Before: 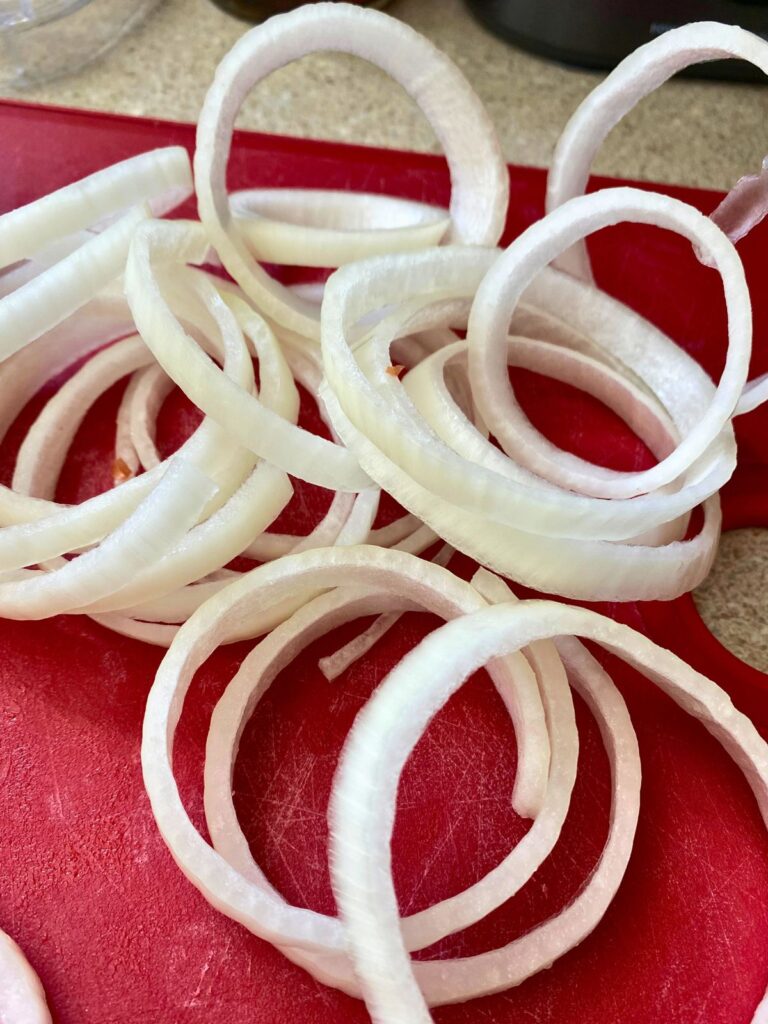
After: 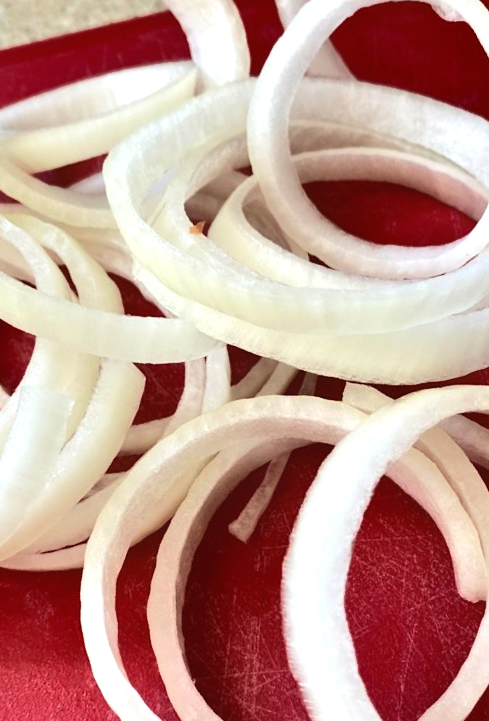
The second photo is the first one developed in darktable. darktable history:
crop and rotate: angle 20.51°, left 6.85%, right 3.754%, bottom 1.118%
tone equalizer: -8 EV -0.45 EV, -7 EV -0.419 EV, -6 EV -0.345 EV, -5 EV -0.241 EV, -3 EV 0.218 EV, -2 EV 0.352 EV, -1 EV 0.38 EV, +0 EV 0.441 EV, edges refinement/feathering 500, mask exposure compensation -1.57 EV, preserve details no
contrast equalizer: octaves 7, y [[0.528, 0.548, 0.563, 0.562, 0.546, 0.526], [0.55 ×6], [0 ×6], [0 ×6], [0 ×6]], mix -0.987
